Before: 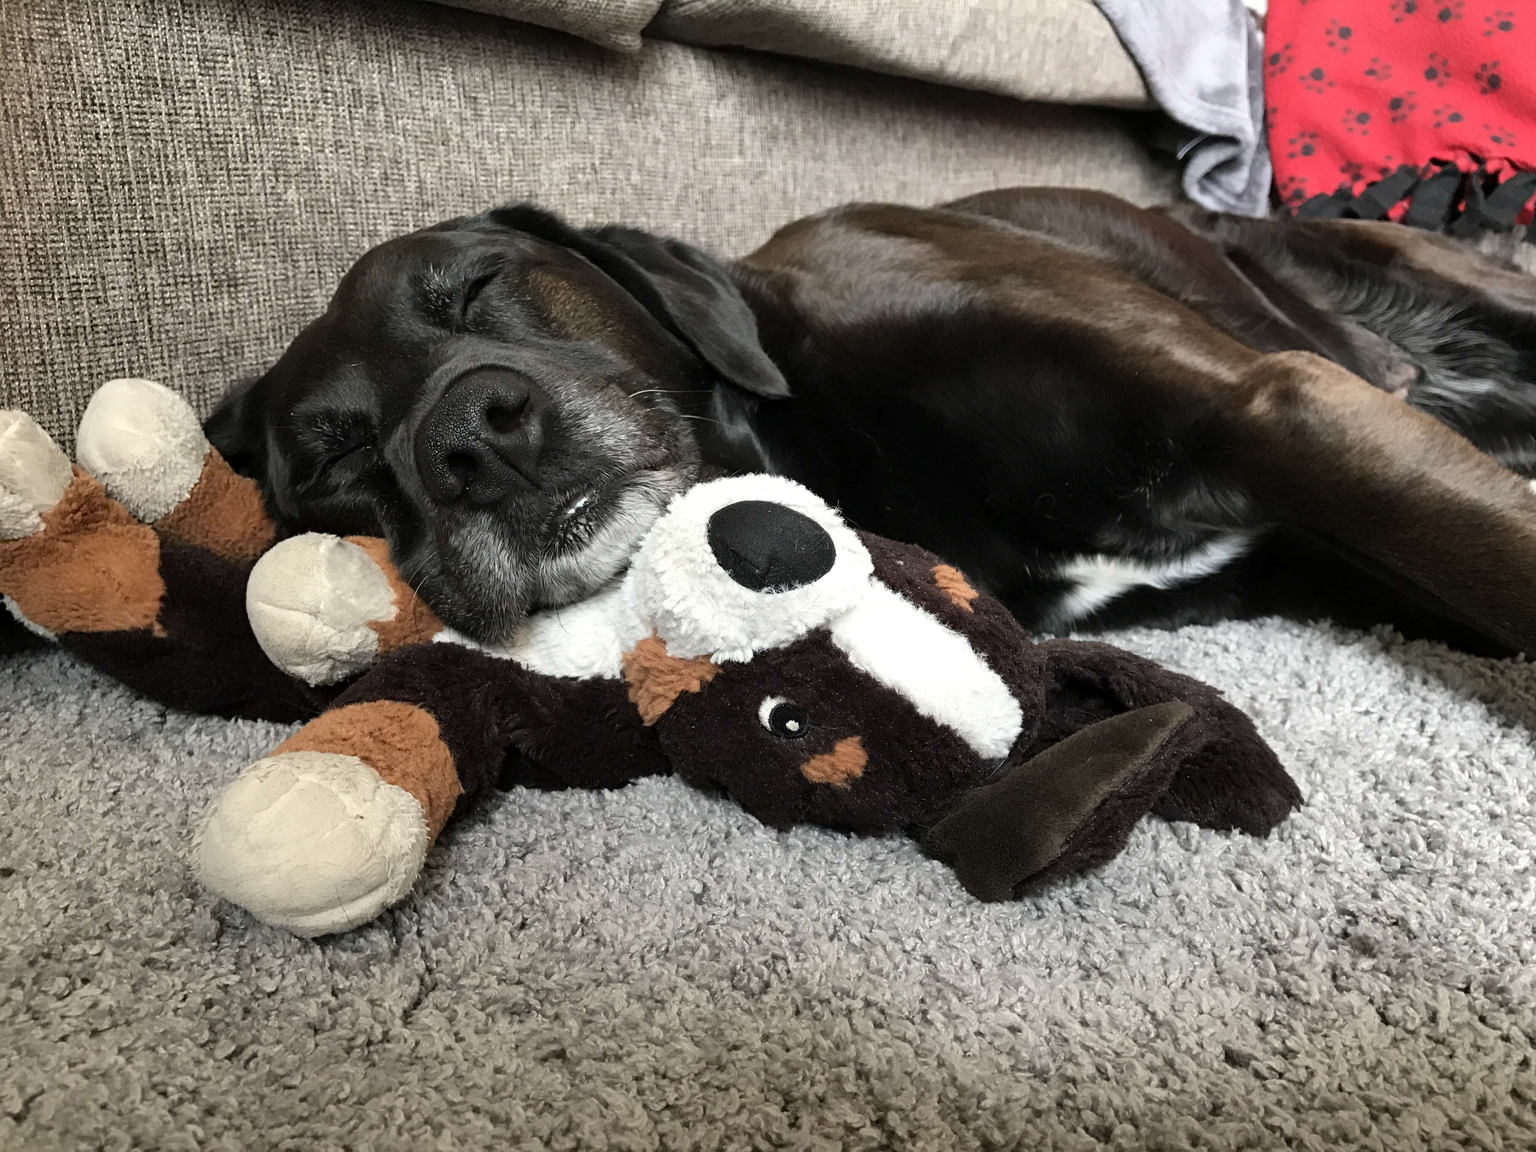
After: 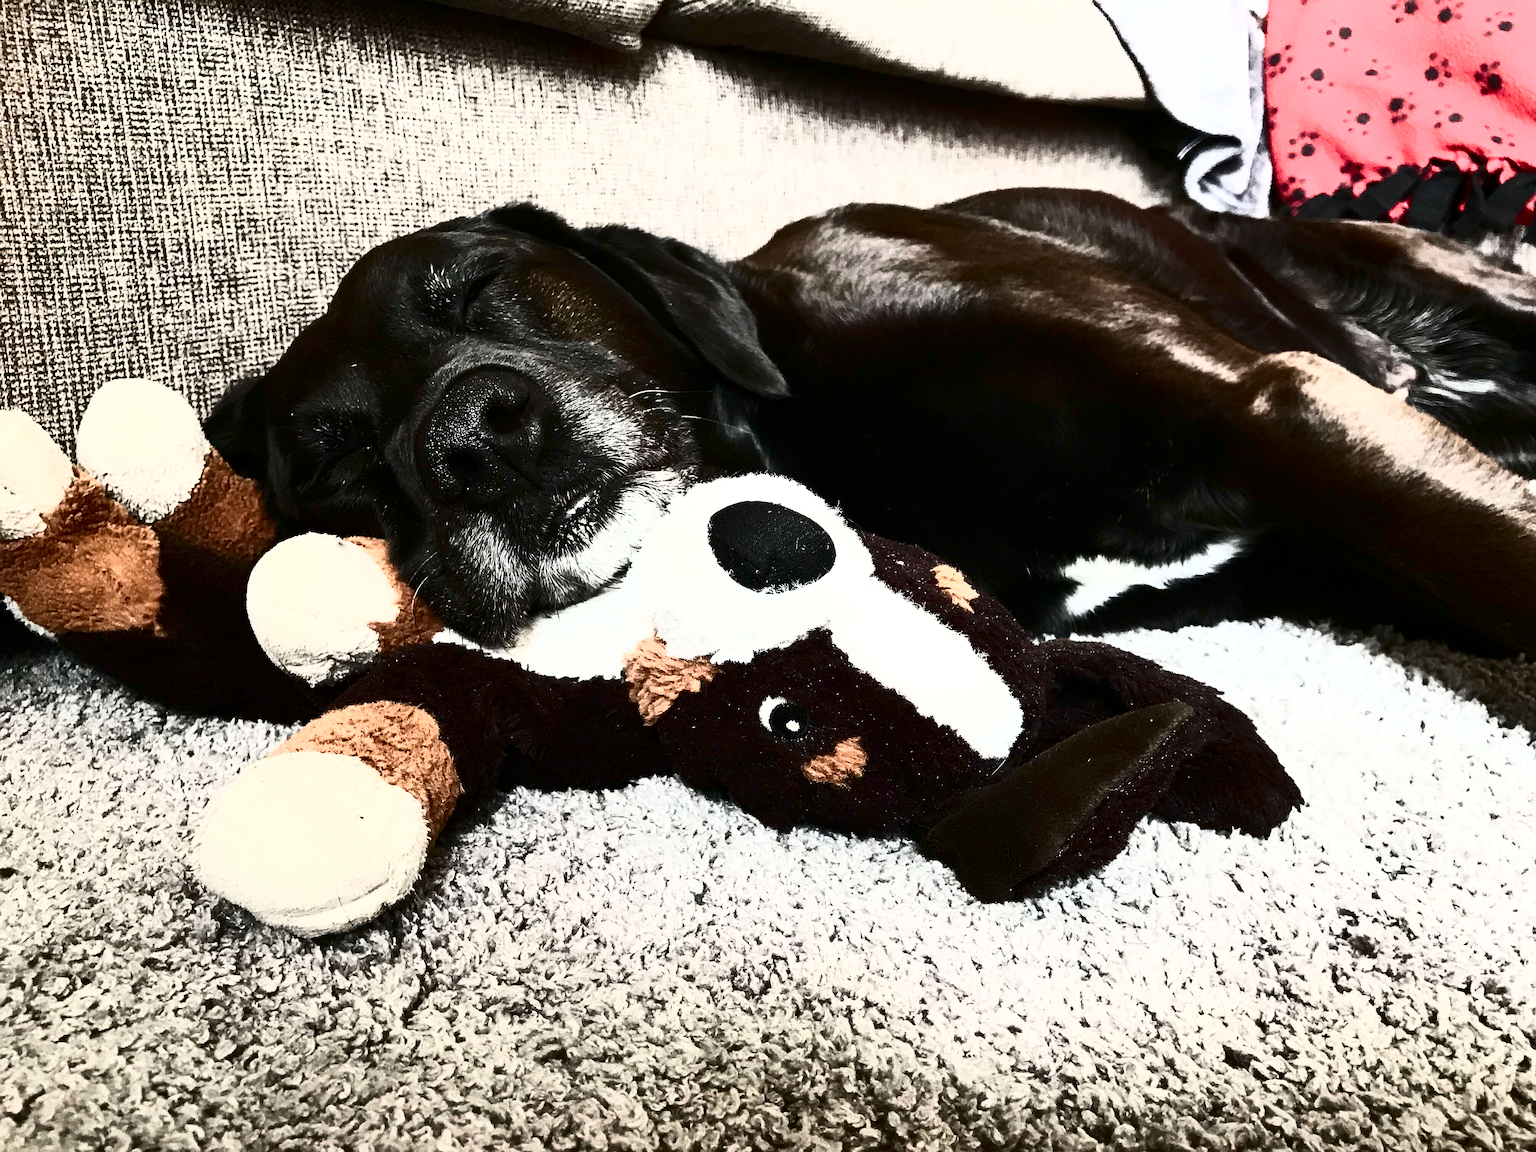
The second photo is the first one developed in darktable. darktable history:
sharpen: on, module defaults
shadows and highlights: shadows 0.68, highlights 39.58
contrast brightness saturation: contrast 0.919, brightness 0.203
